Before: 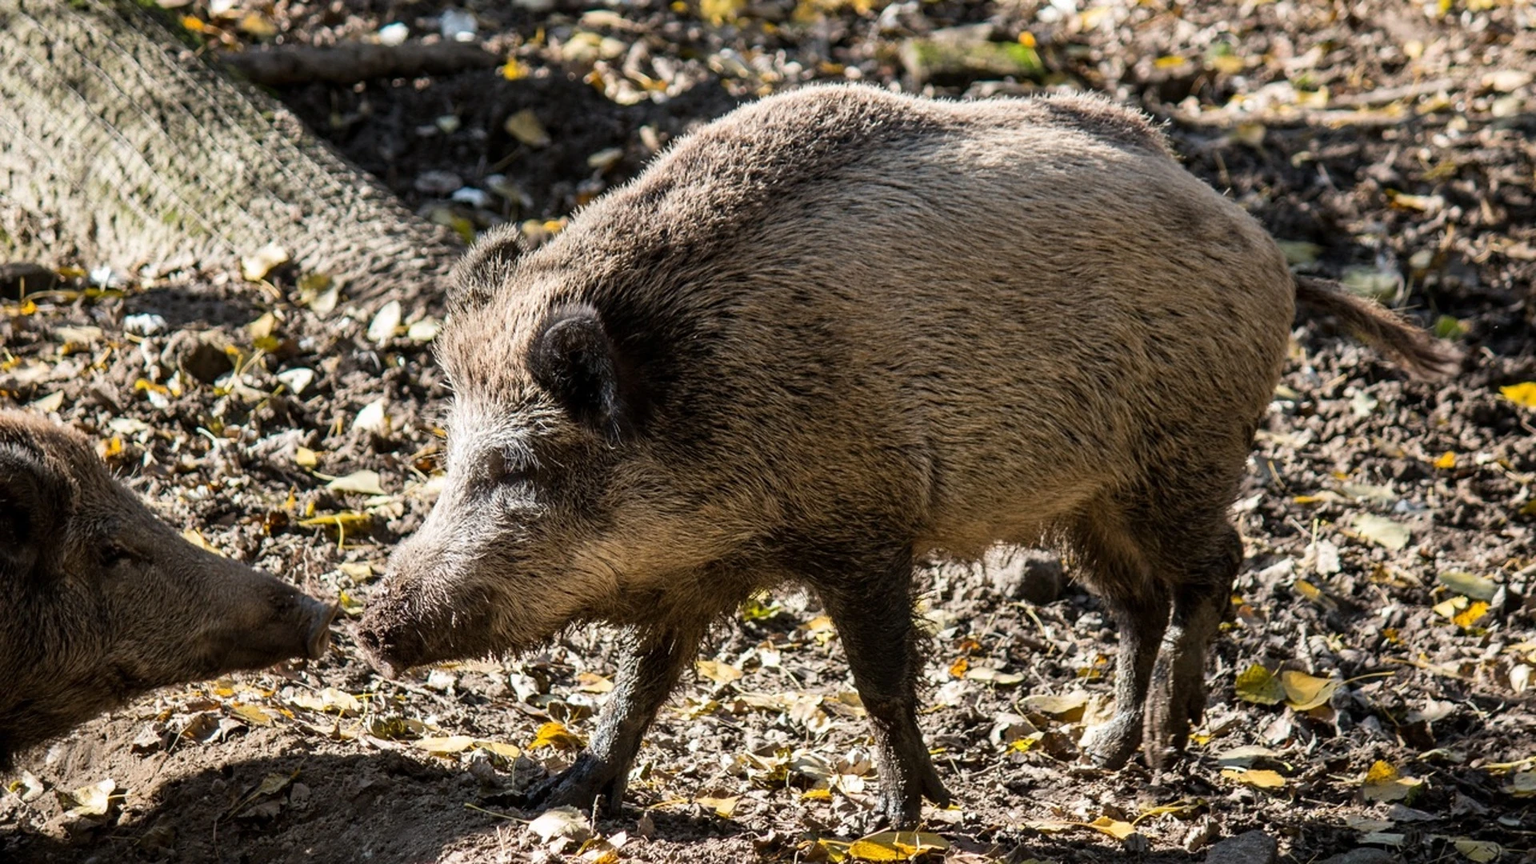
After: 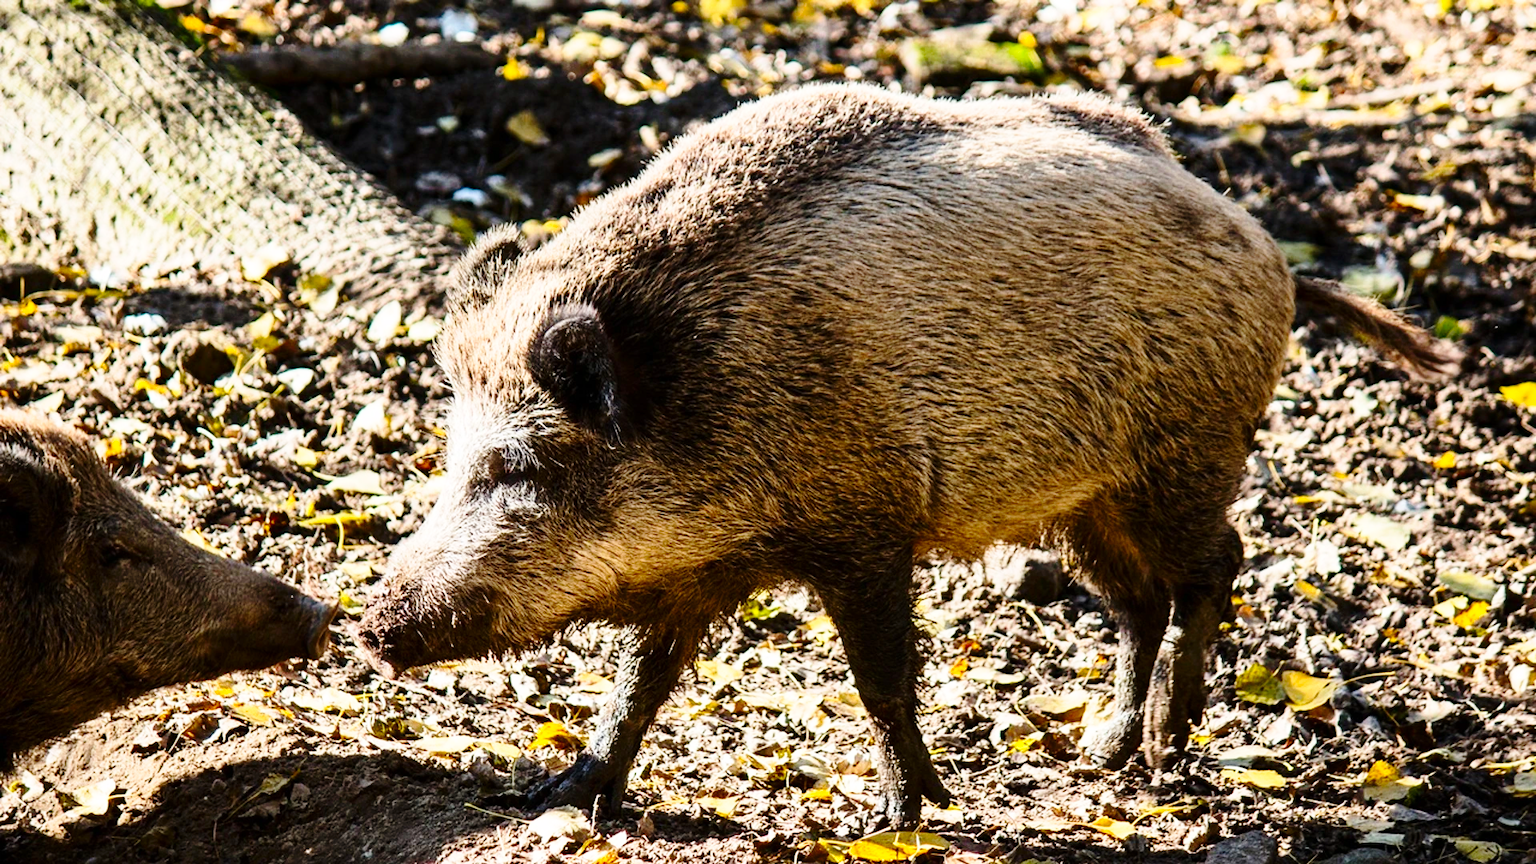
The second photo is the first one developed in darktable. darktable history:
contrast brightness saturation: contrast 0.166, saturation 0.327
exposure: compensate exposure bias true, compensate highlight preservation false
base curve: curves: ch0 [(0, 0) (0.028, 0.03) (0.121, 0.232) (0.46, 0.748) (0.859, 0.968) (1, 1)], preserve colors none
